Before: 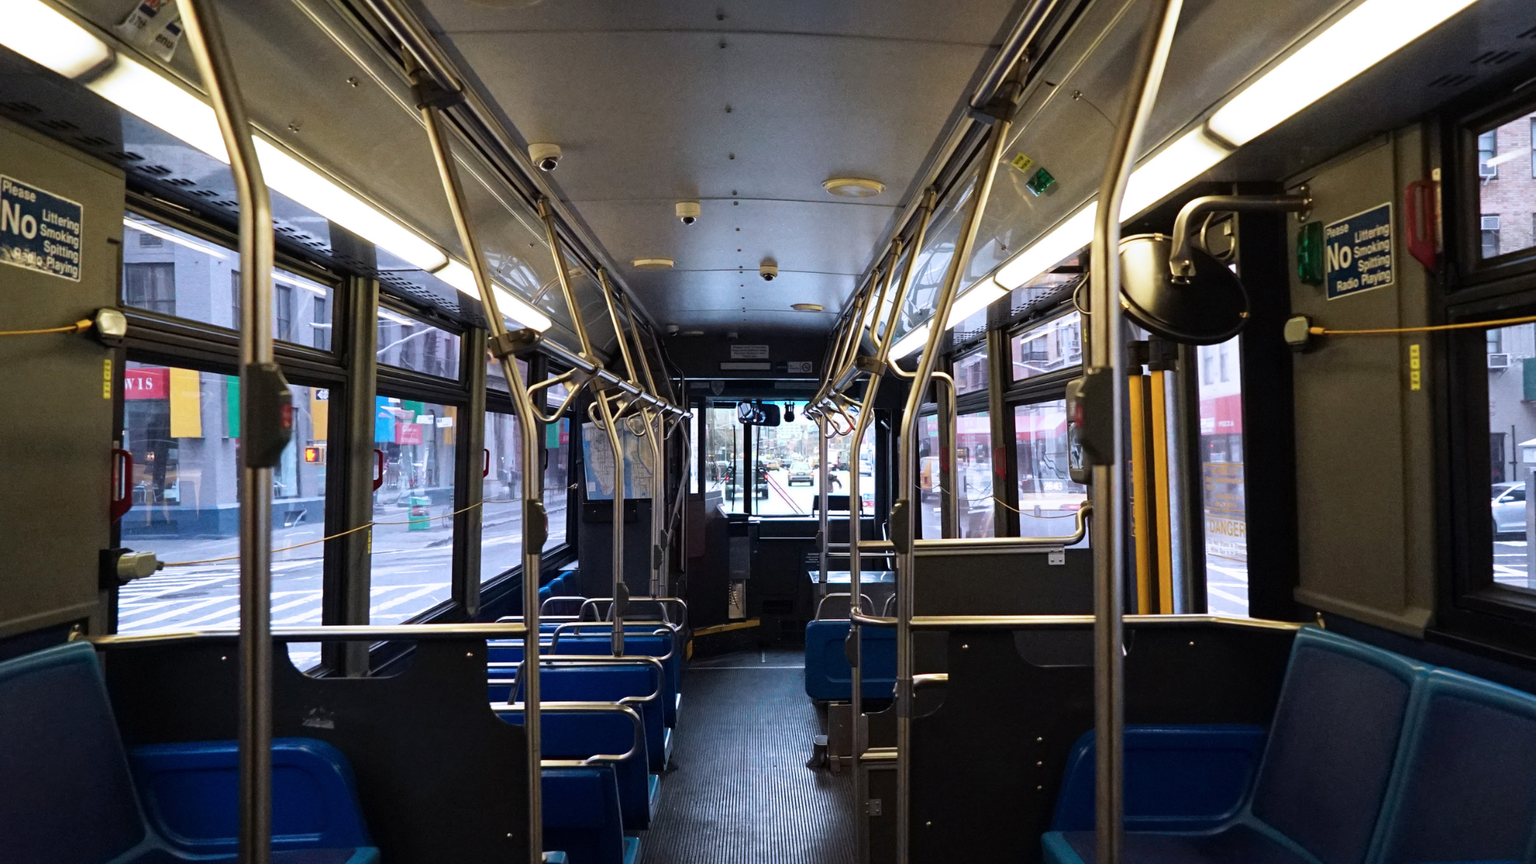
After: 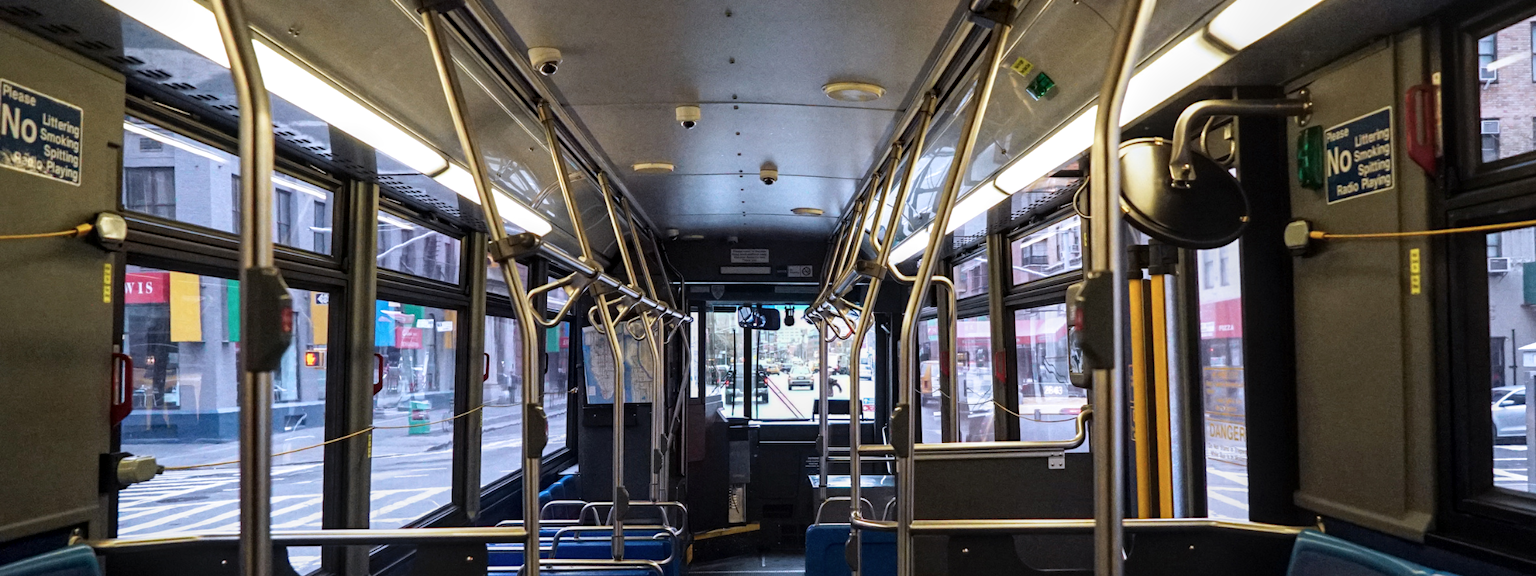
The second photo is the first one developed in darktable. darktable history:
local contrast: on, module defaults
crop: top 11.166%, bottom 22.168%
